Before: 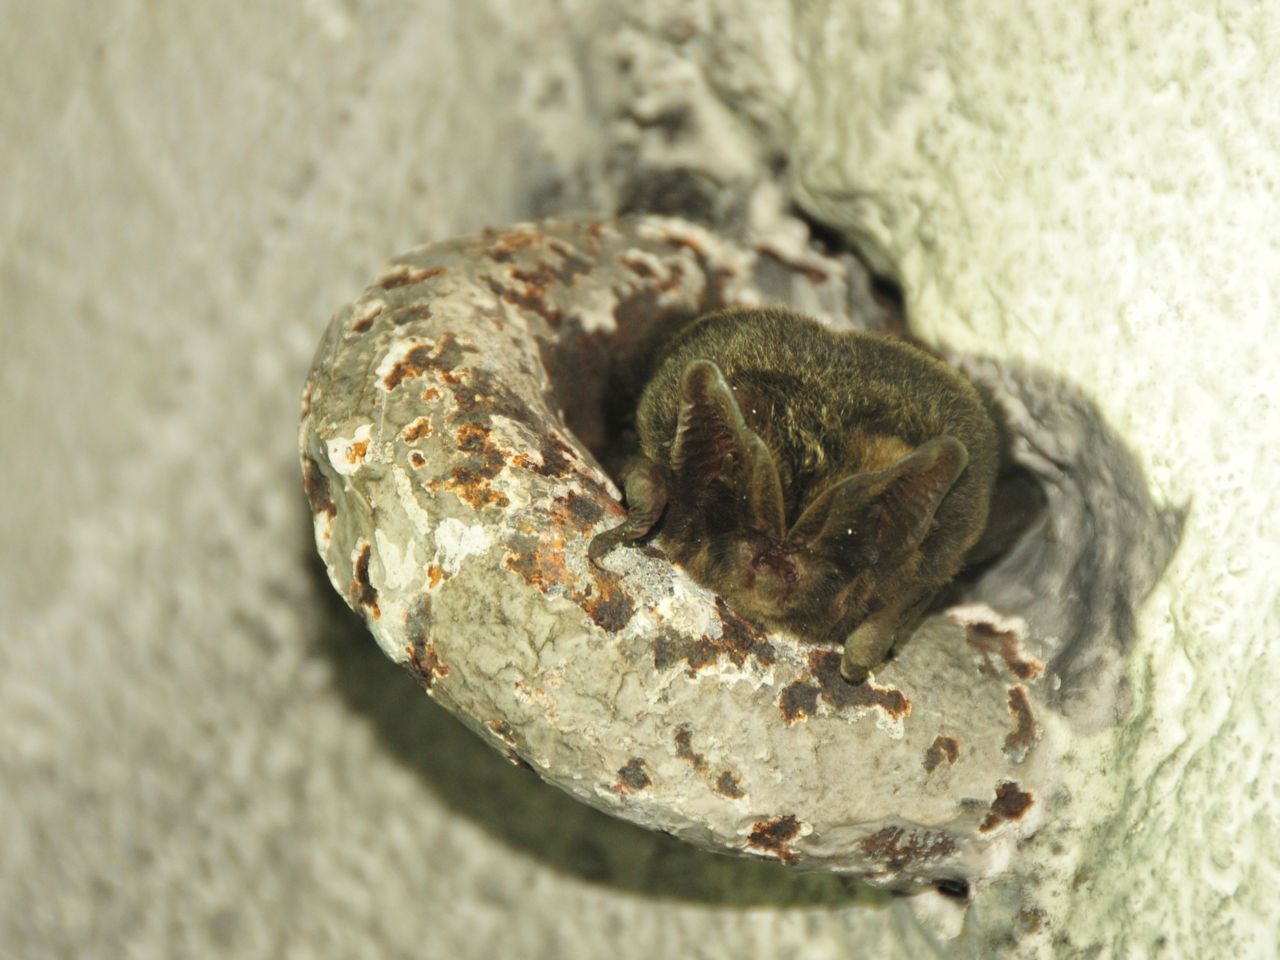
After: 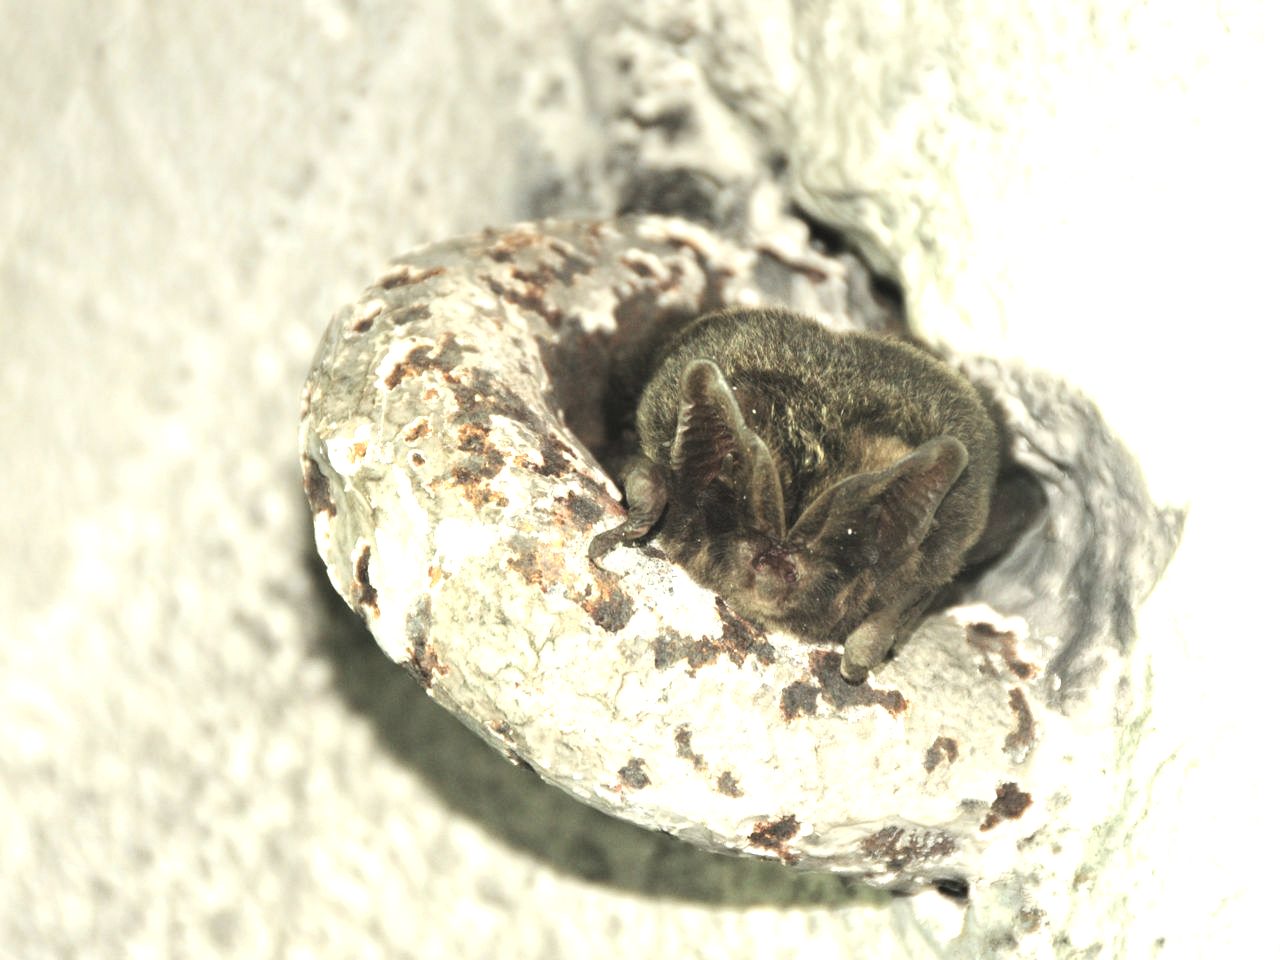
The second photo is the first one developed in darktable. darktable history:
contrast brightness saturation: contrast 0.1, saturation -0.36
graduated density: on, module defaults
exposure: black level correction 0, exposure 1.3 EV, compensate exposure bias true, compensate highlight preservation false
